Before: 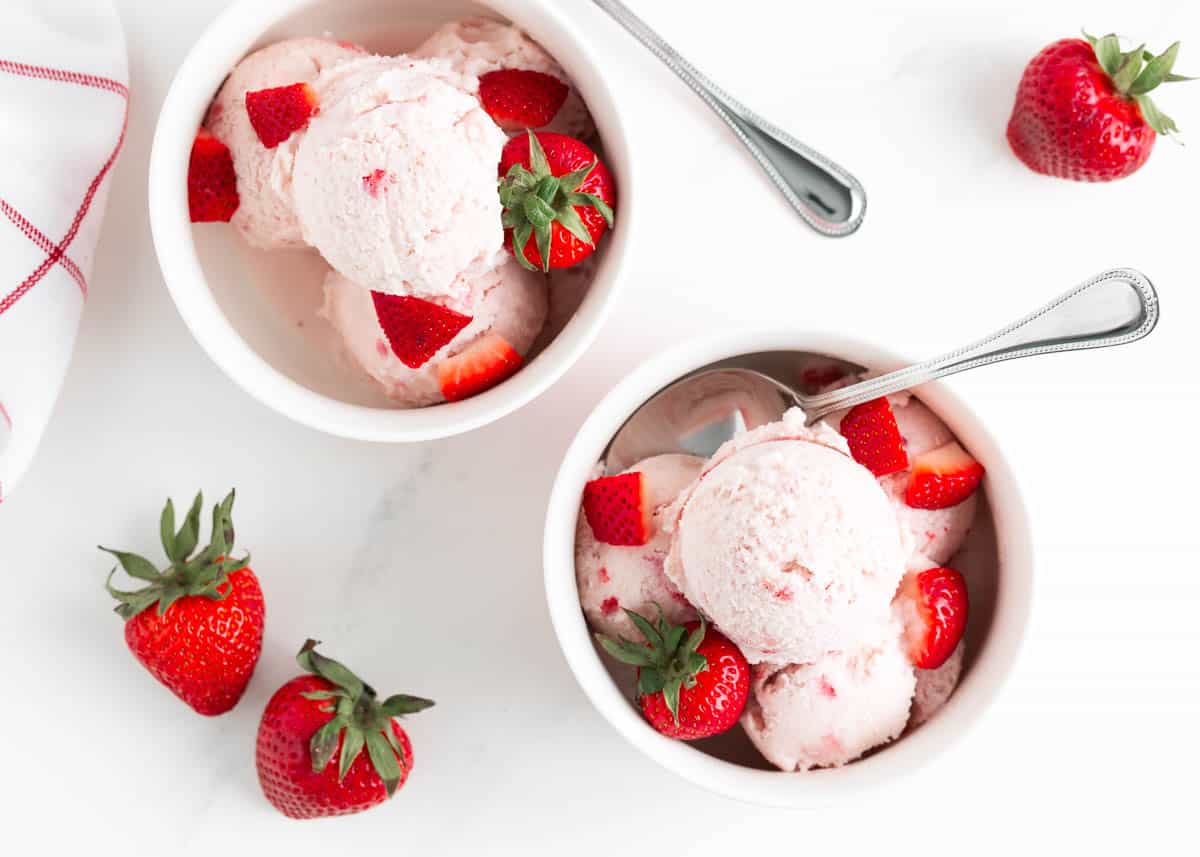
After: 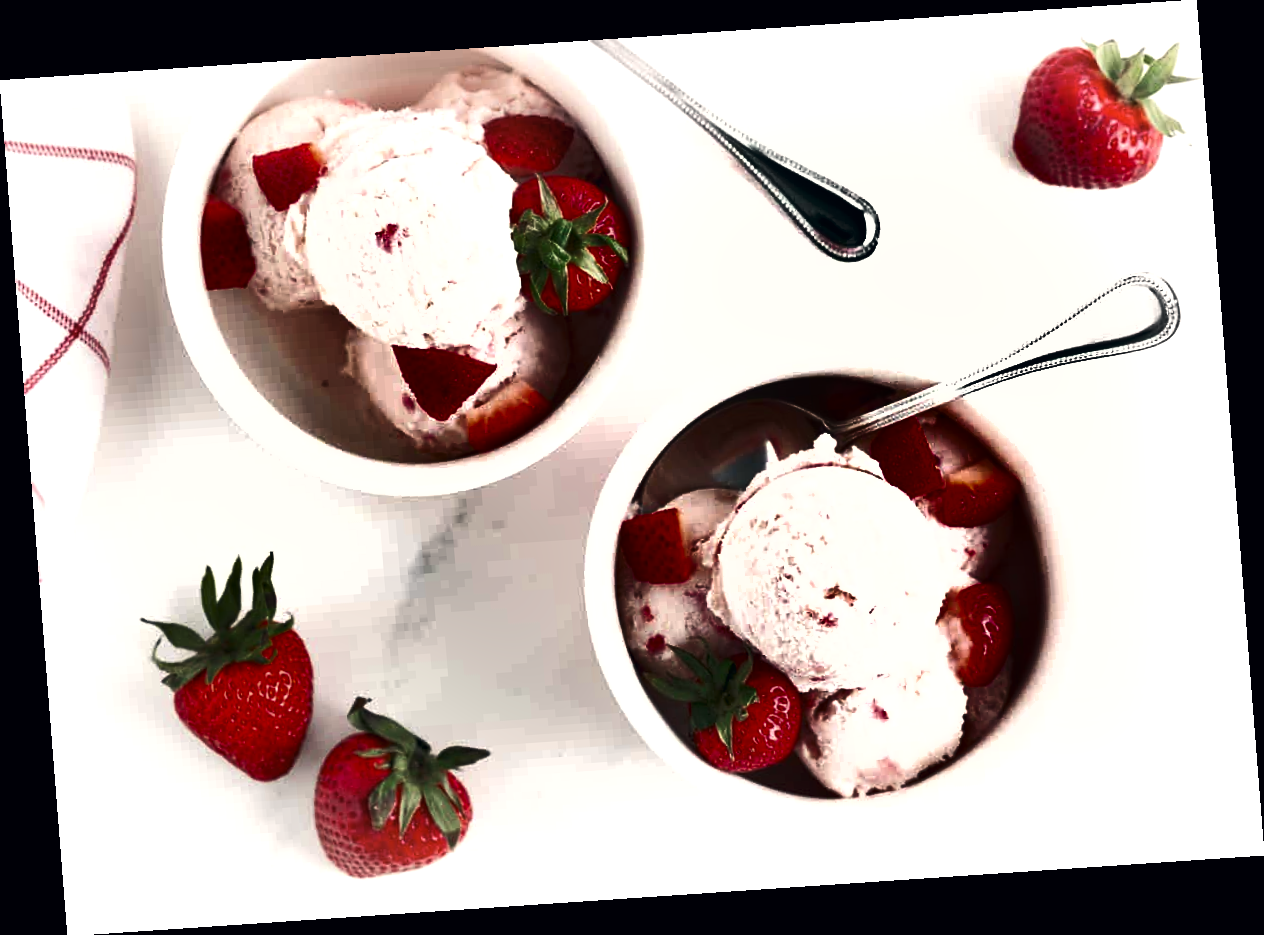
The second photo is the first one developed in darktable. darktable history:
rotate and perspective: rotation -4.2°, shear 0.006, automatic cropping off
exposure: black level correction 0.001, exposure -0.2 EV, compensate highlight preservation false
shadows and highlights: shadows 20.91, highlights -82.73, soften with gaussian
color correction: highlights a* 2.75, highlights b* 5, shadows a* -2.04, shadows b* -4.84, saturation 0.8
tone equalizer: -8 EV -0.75 EV, -7 EV -0.7 EV, -6 EV -0.6 EV, -5 EV -0.4 EV, -3 EV 0.4 EV, -2 EV 0.6 EV, -1 EV 0.7 EV, +0 EV 0.75 EV, edges refinement/feathering 500, mask exposure compensation -1.57 EV, preserve details no
